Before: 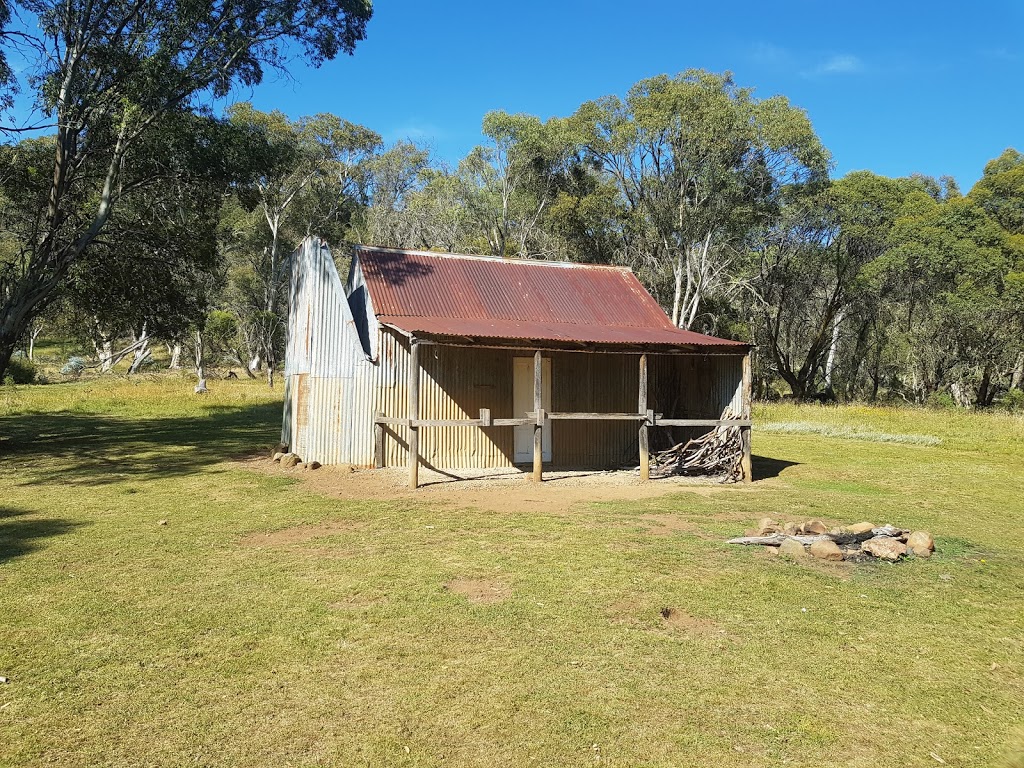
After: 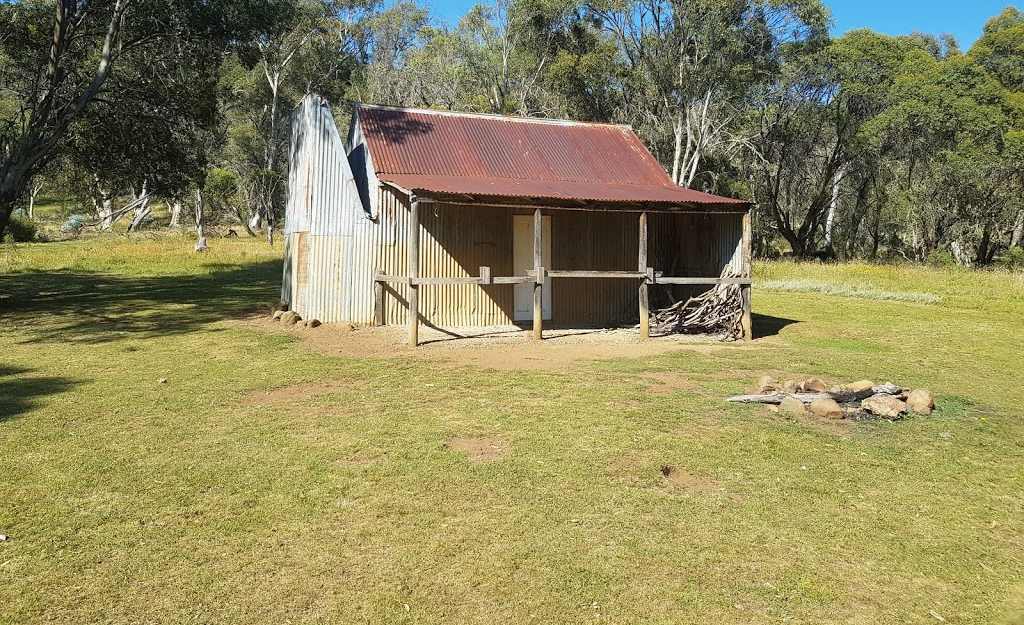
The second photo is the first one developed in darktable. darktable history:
crop and rotate: top 18.516%
